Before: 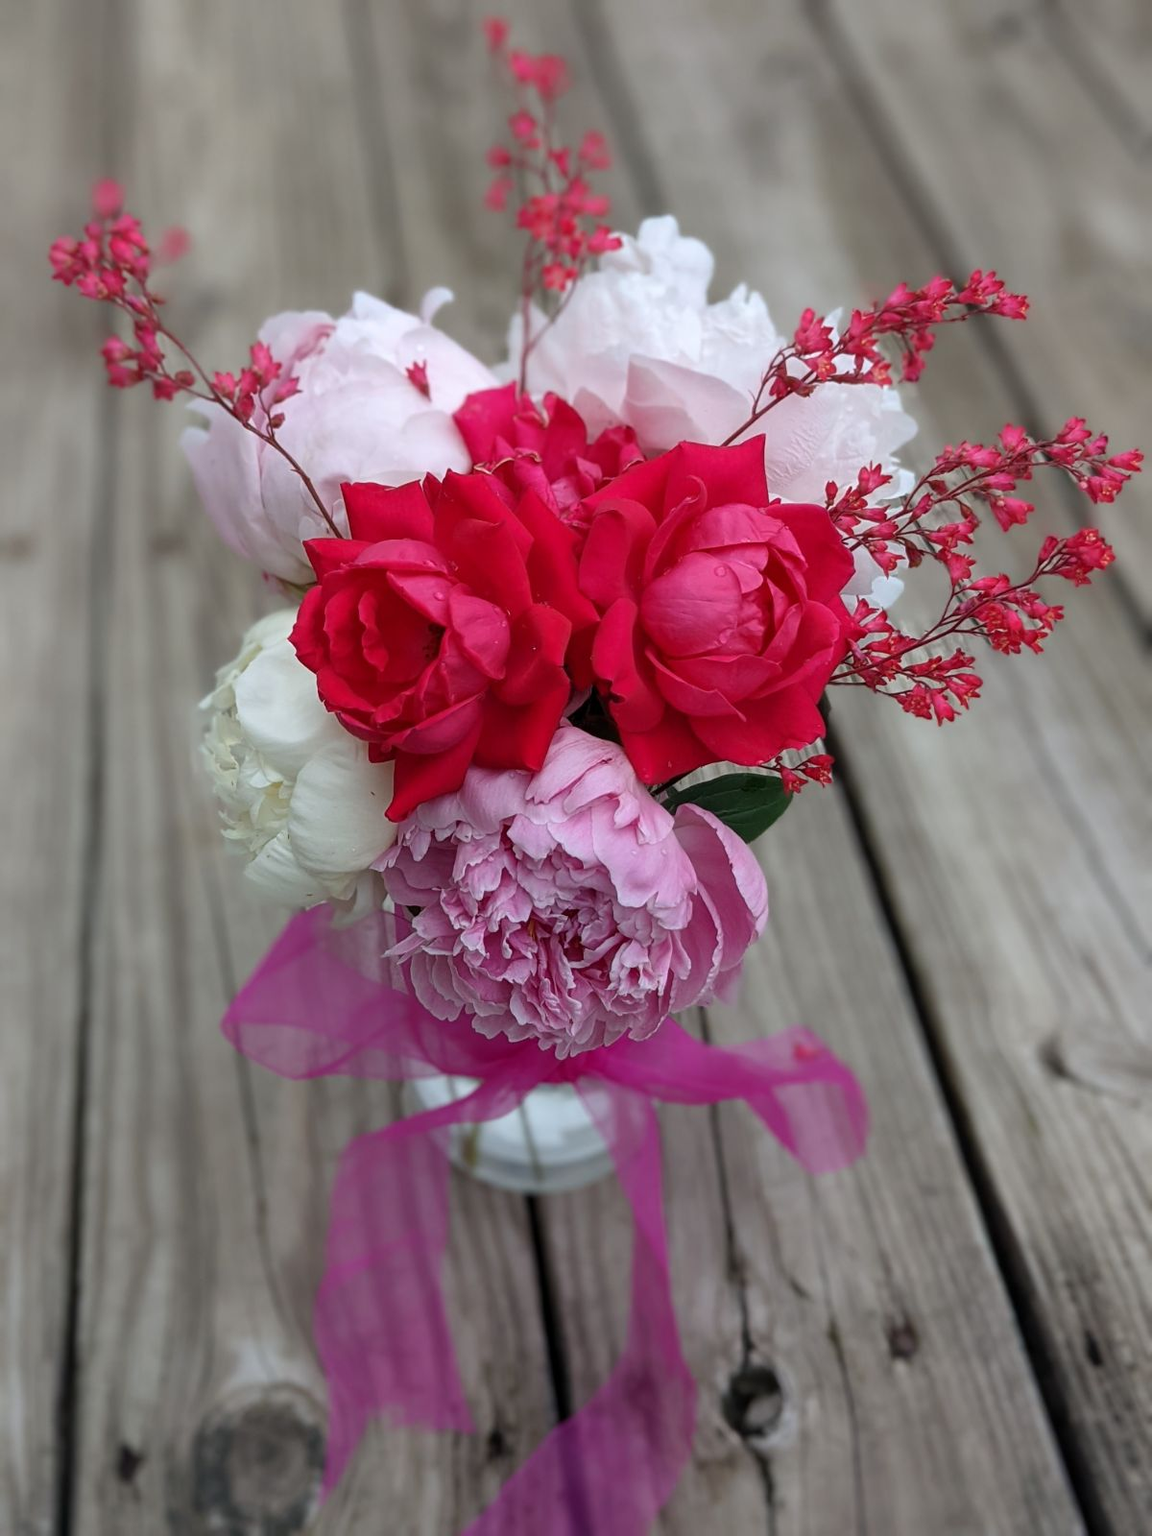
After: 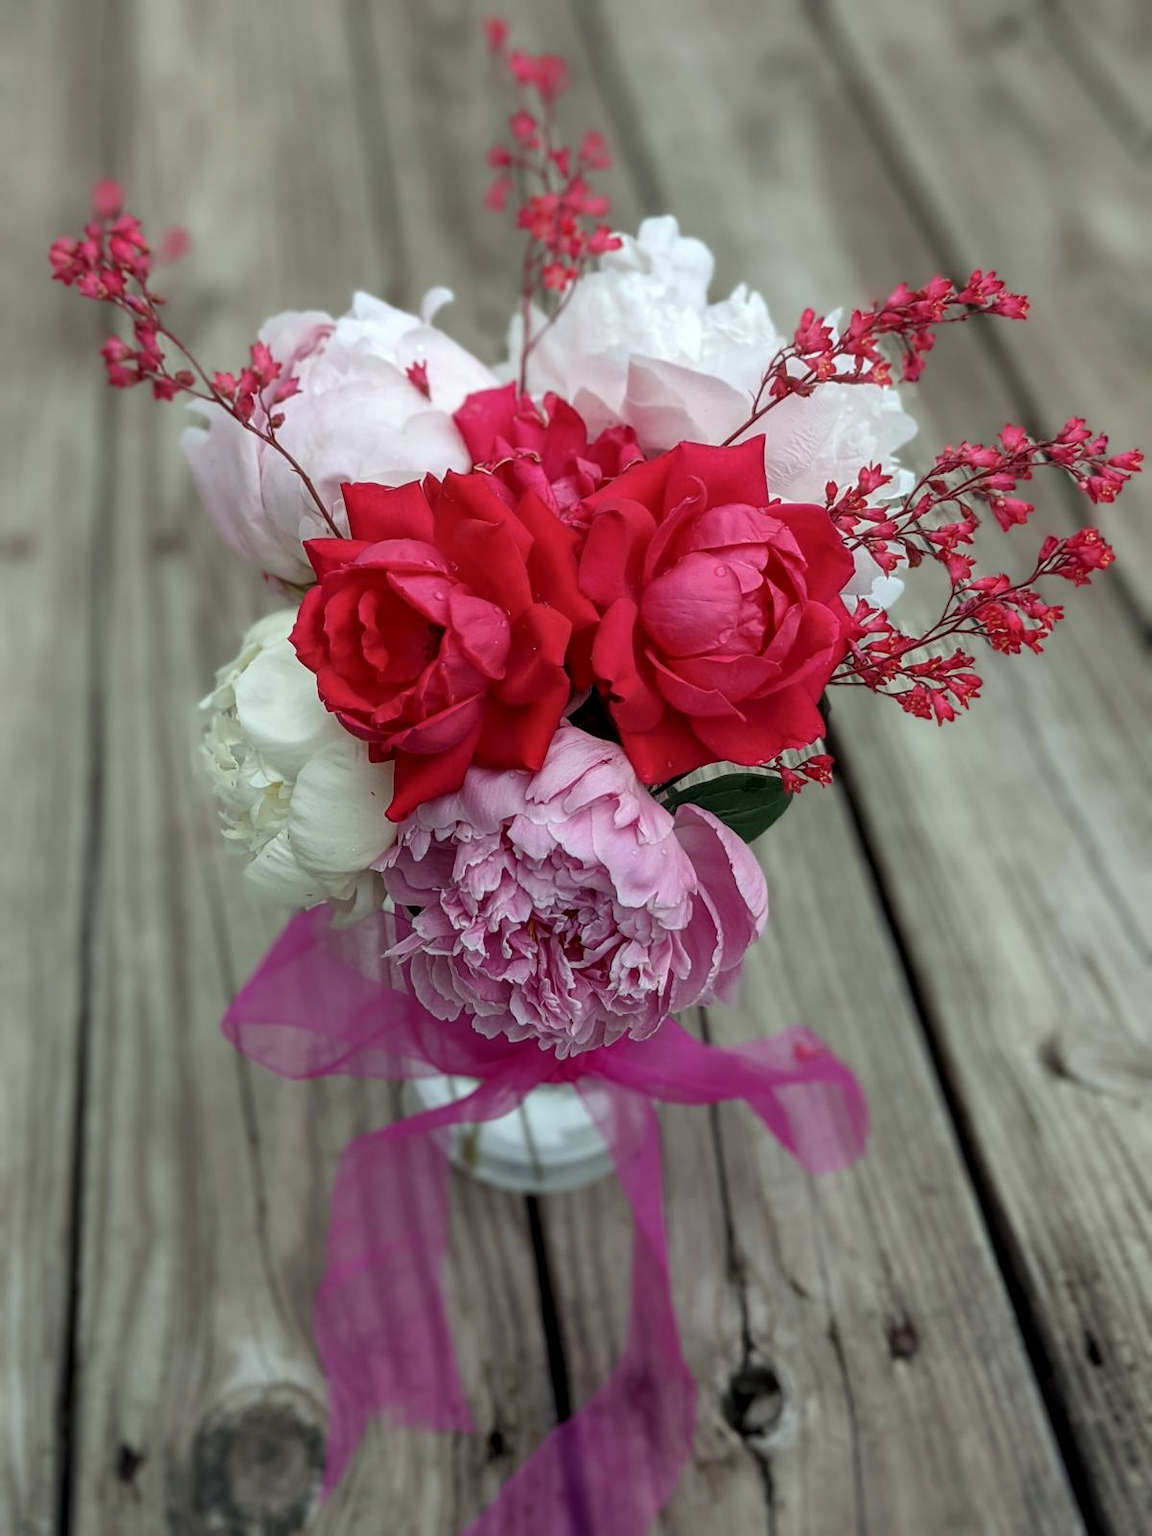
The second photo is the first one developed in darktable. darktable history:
local contrast: on, module defaults
color correction: highlights a* -4.7, highlights b* 5.03, saturation 0.964
